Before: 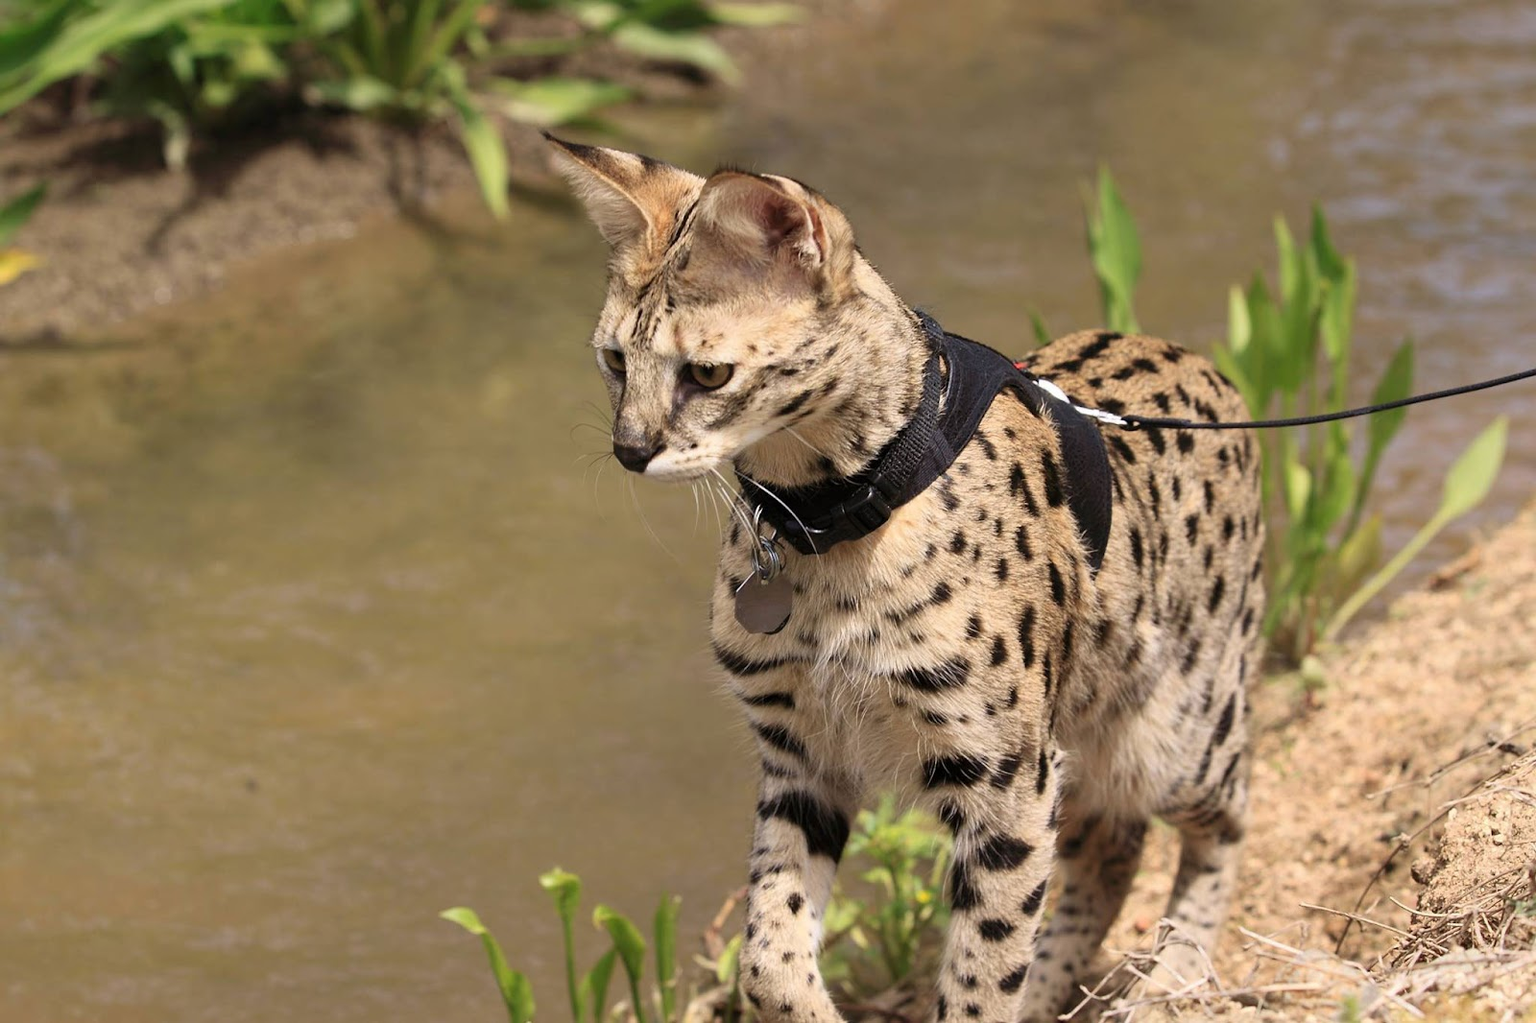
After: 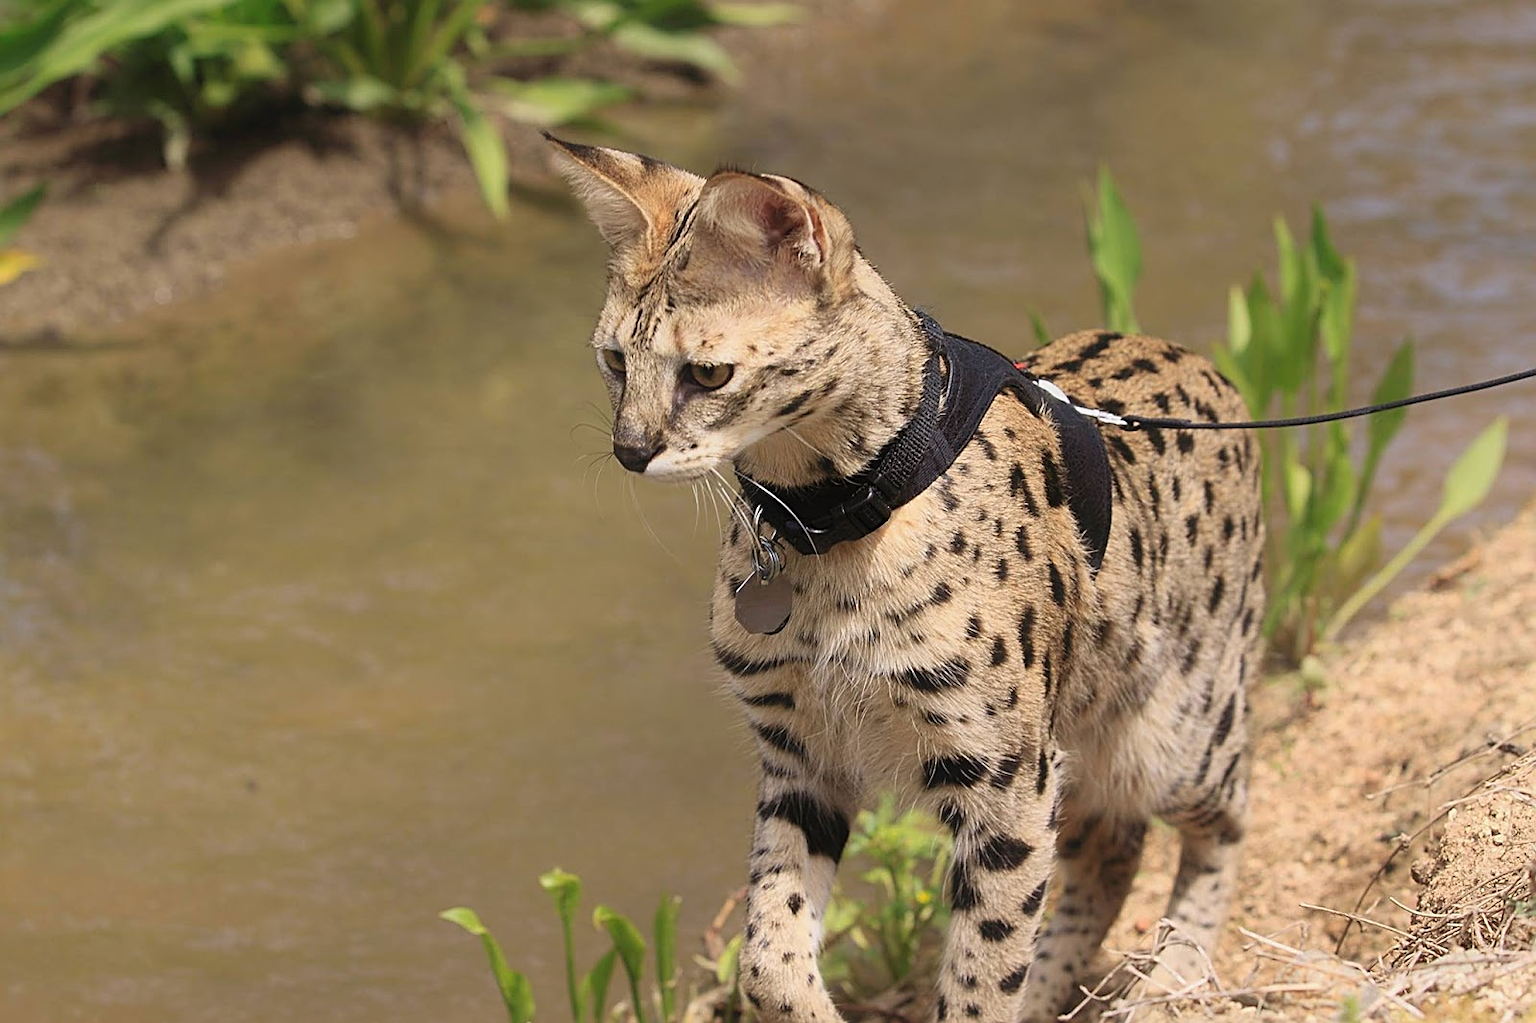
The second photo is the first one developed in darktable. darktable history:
contrast equalizer: y [[0.5, 0.486, 0.447, 0.446, 0.489, 0.5], [0.5 ×6], [0.5 ×6], [0 ×6], [0 ×6]]
sharpen: on, module defaults
